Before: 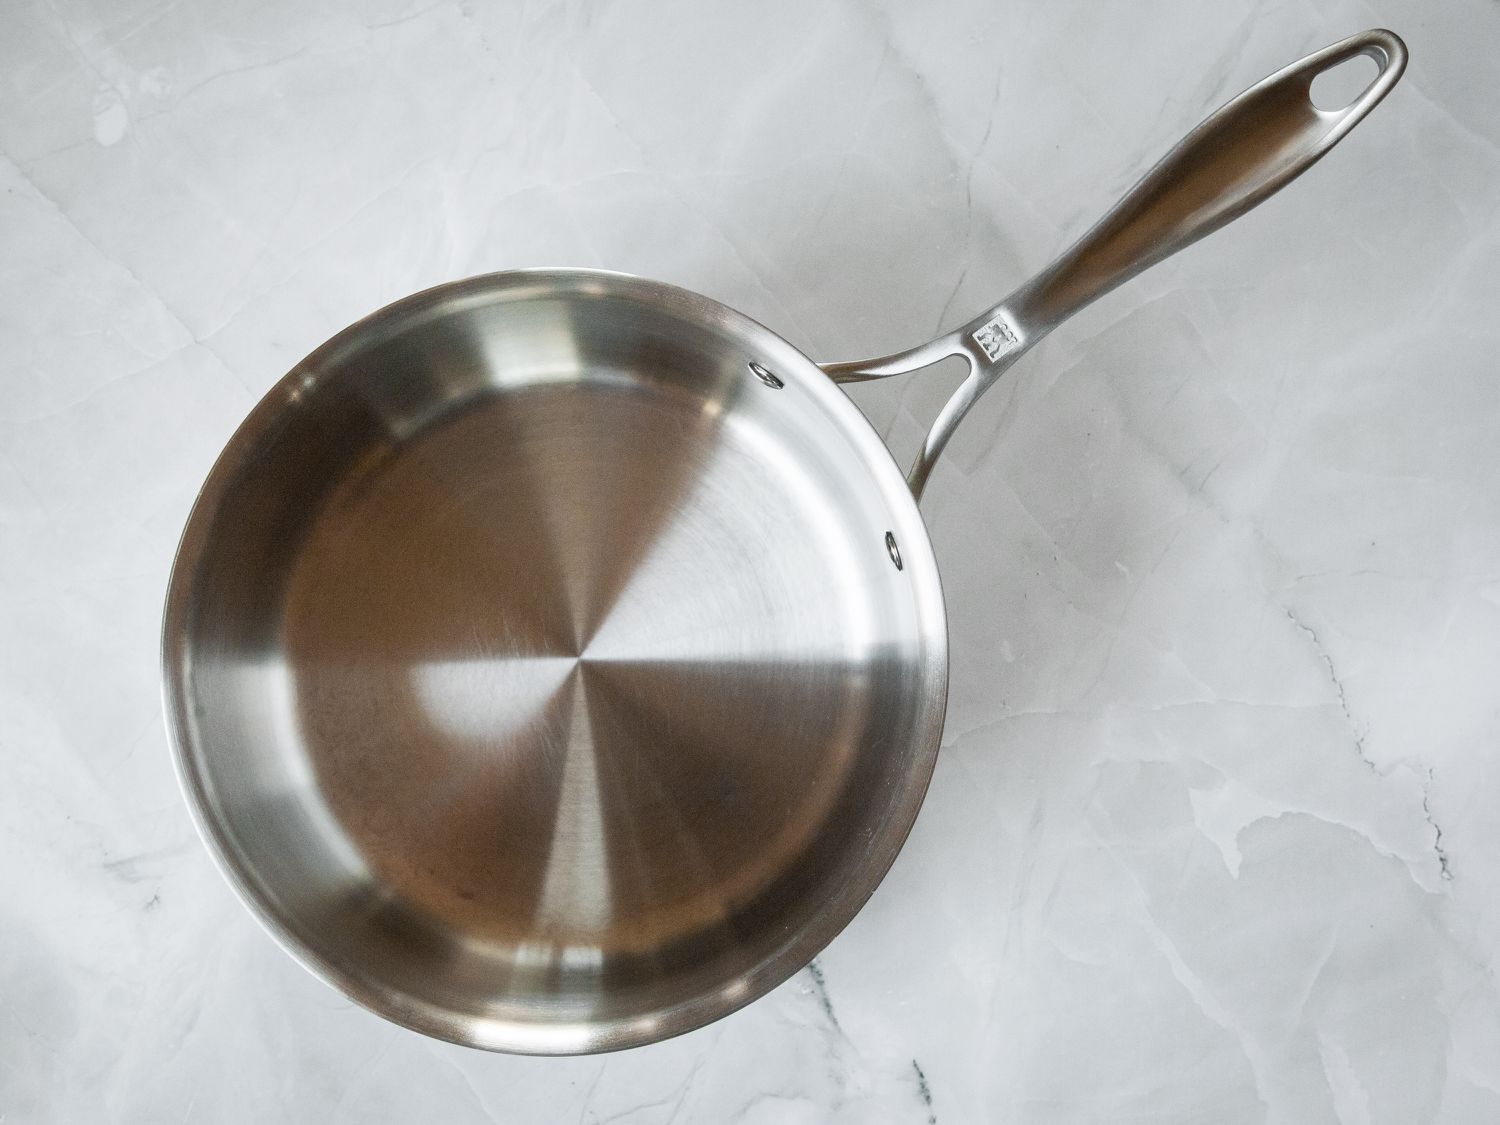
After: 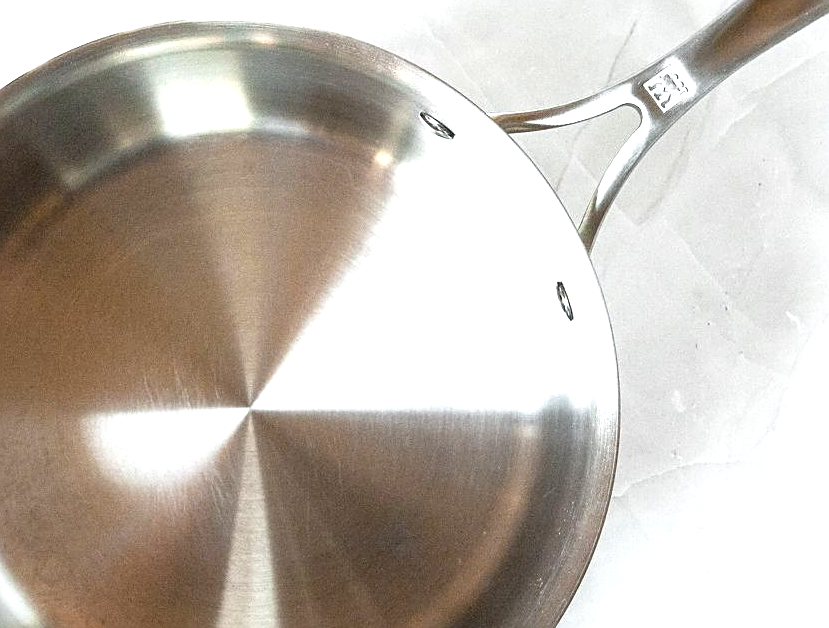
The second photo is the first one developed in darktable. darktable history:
exposure: black level correction 0, exposure 1.001 EV, compensate exposure bias true, compensate highlight preservation false
sharpen: on, module defaults
crop and rotate: left 21.964%, top 22.26%, right 22.709%, bottom 21.877%
